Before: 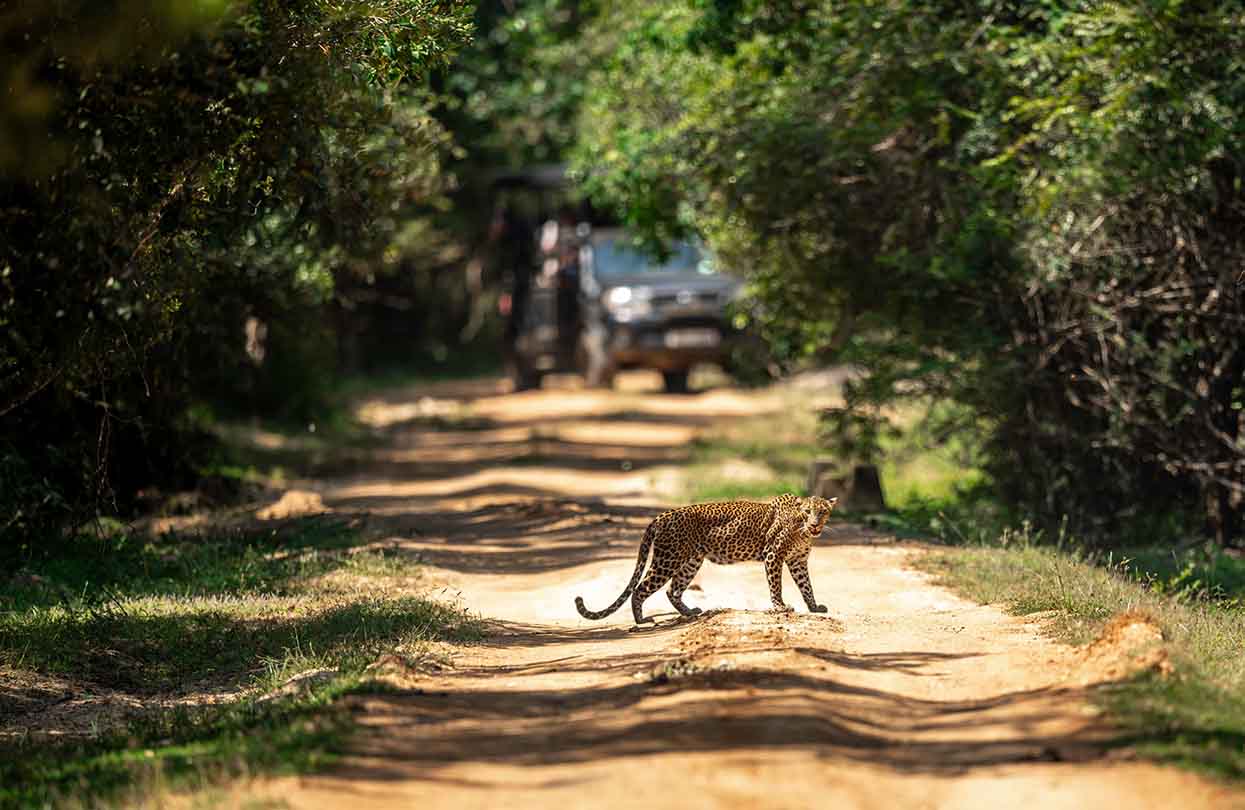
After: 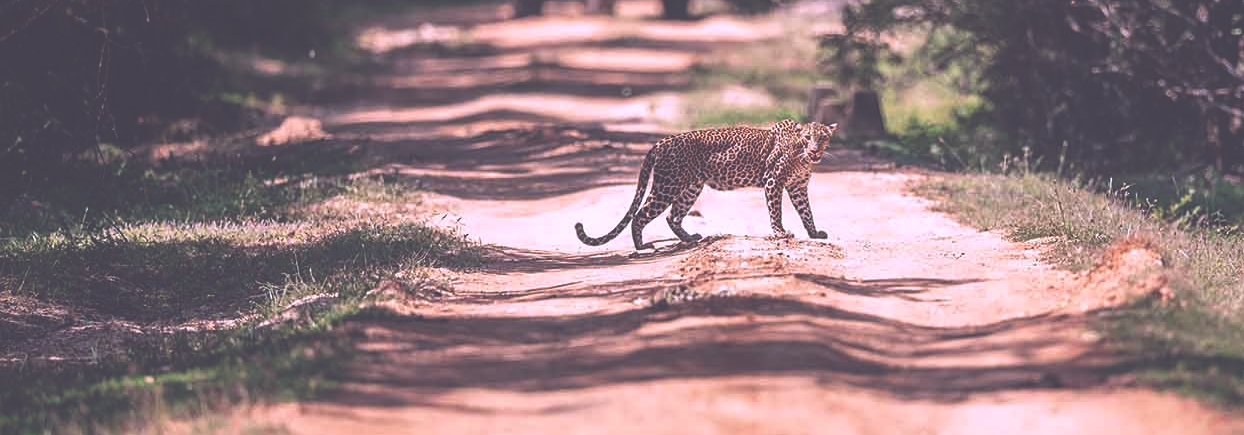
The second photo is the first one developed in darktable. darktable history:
crop and rotate: top 46.237%
exposure: black level correction -0.062, exposure -0.05 EV, compensate highlight preservation false
sharpen: amount 0.2
color correction: highlights a* 15.03, highlights b* -25.07
